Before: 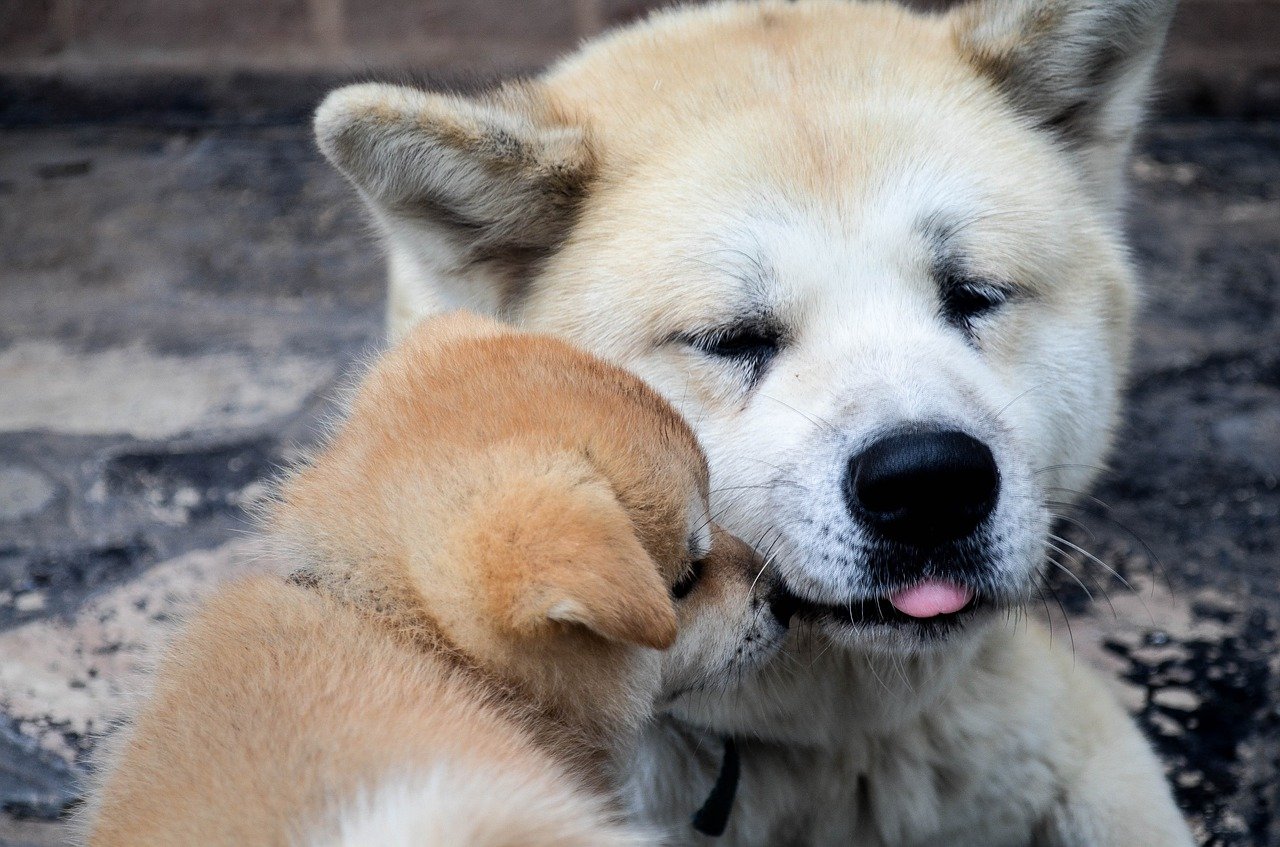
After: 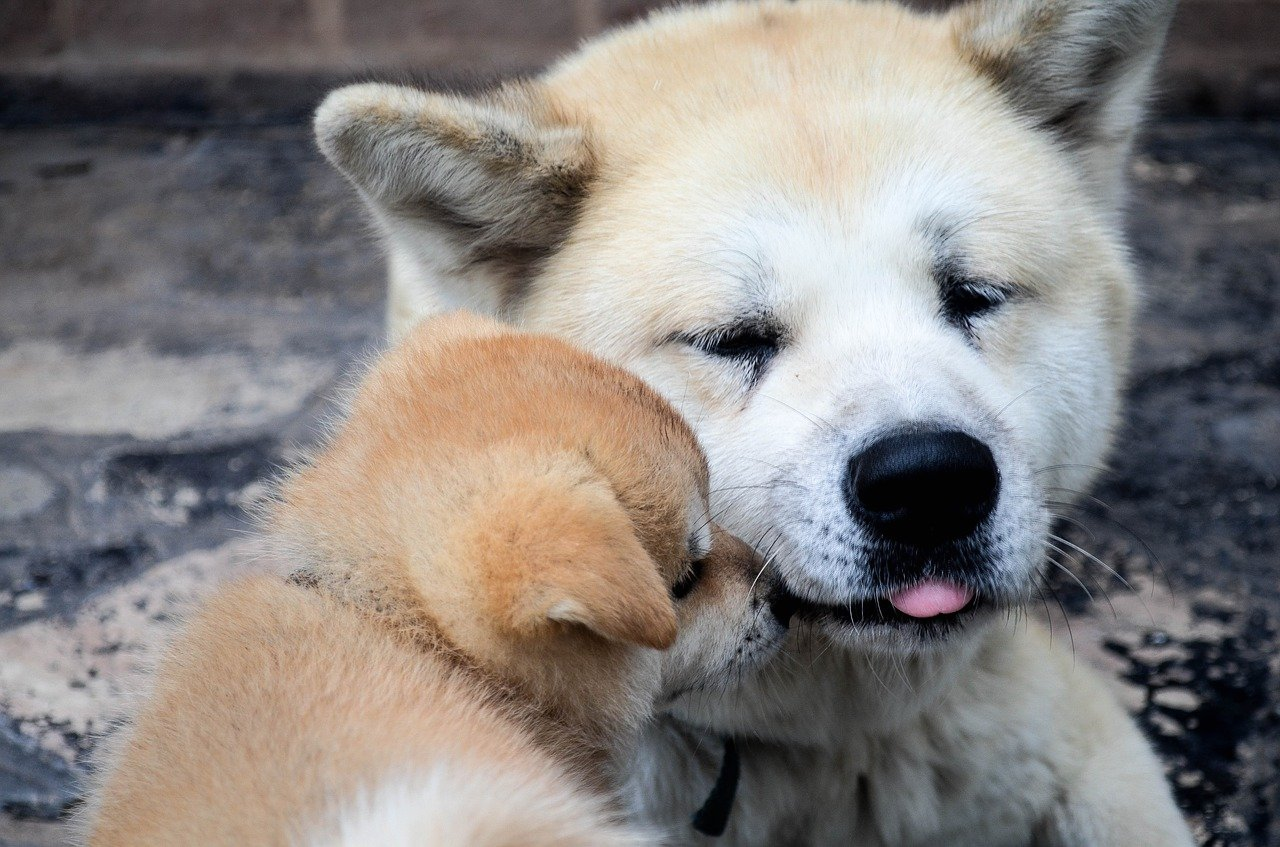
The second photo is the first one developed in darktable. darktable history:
shadows and highlights: shadows -23.08, highlights 46.15, soften with gaussian
exposure: black level correction 0, compensate exposure bias true, compensate highlight preservation false
